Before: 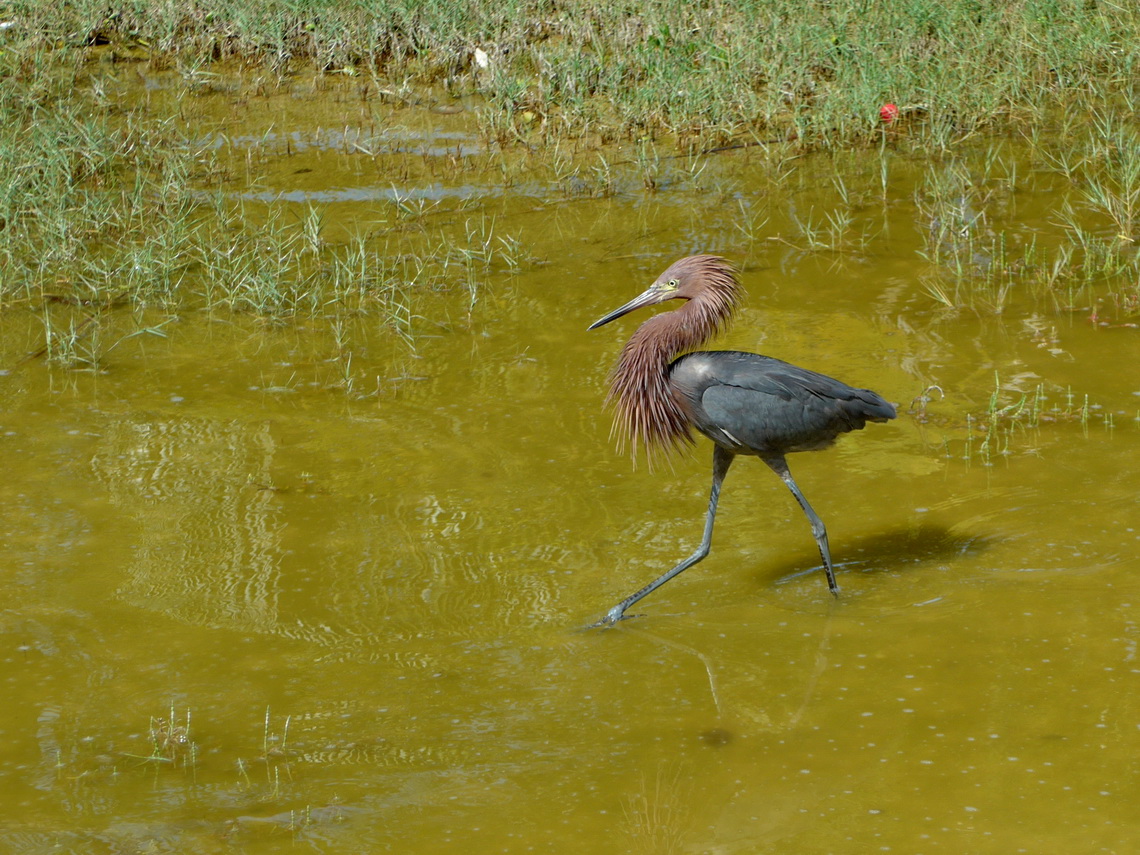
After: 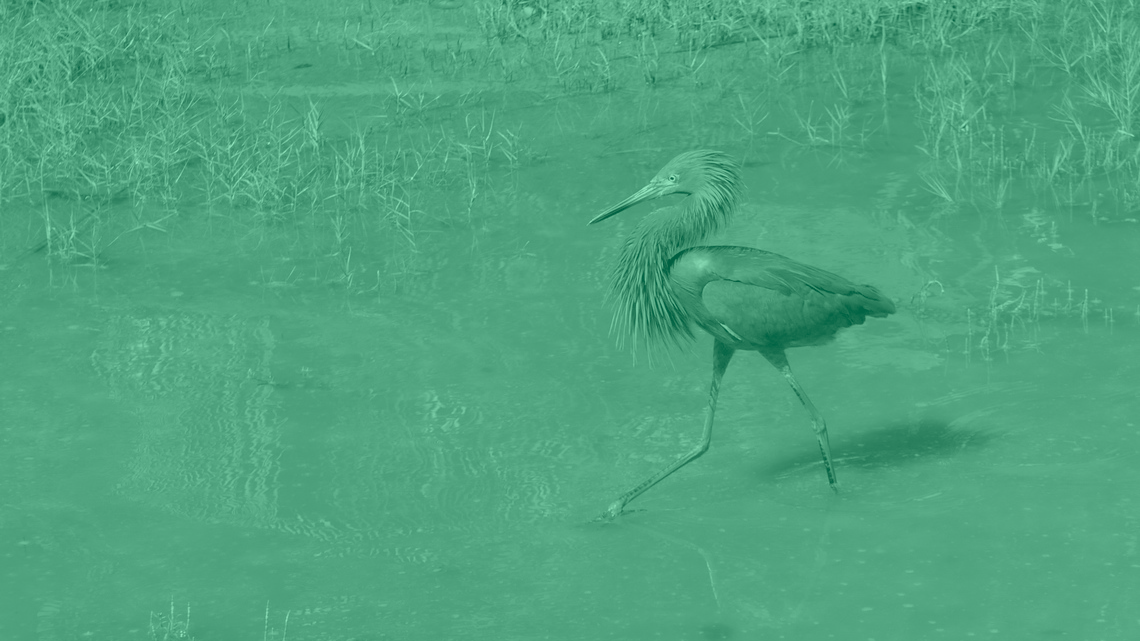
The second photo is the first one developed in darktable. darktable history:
colorize: hue 147.6°, saturation 65%, lightness 21.64%
crop and rotate: top 12.5%, bottom 12.5%
